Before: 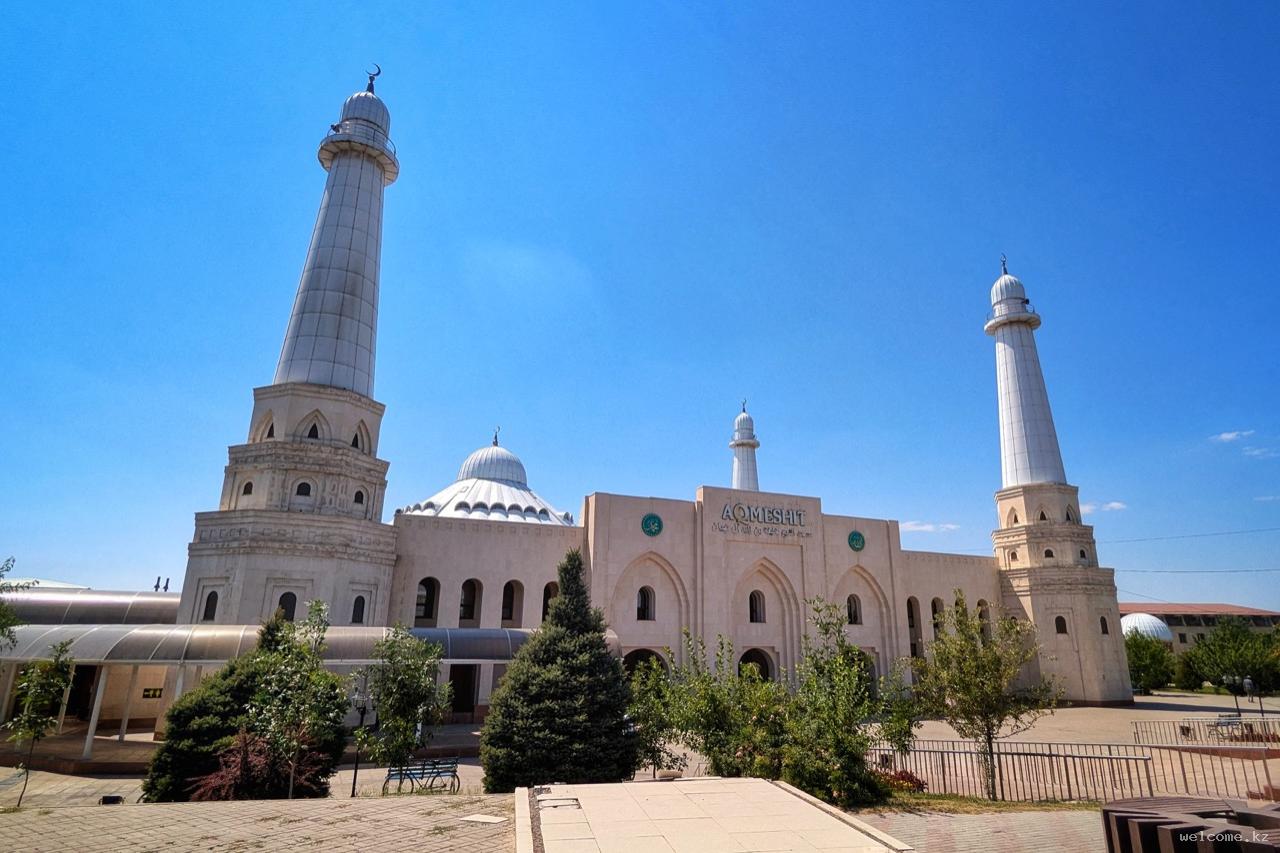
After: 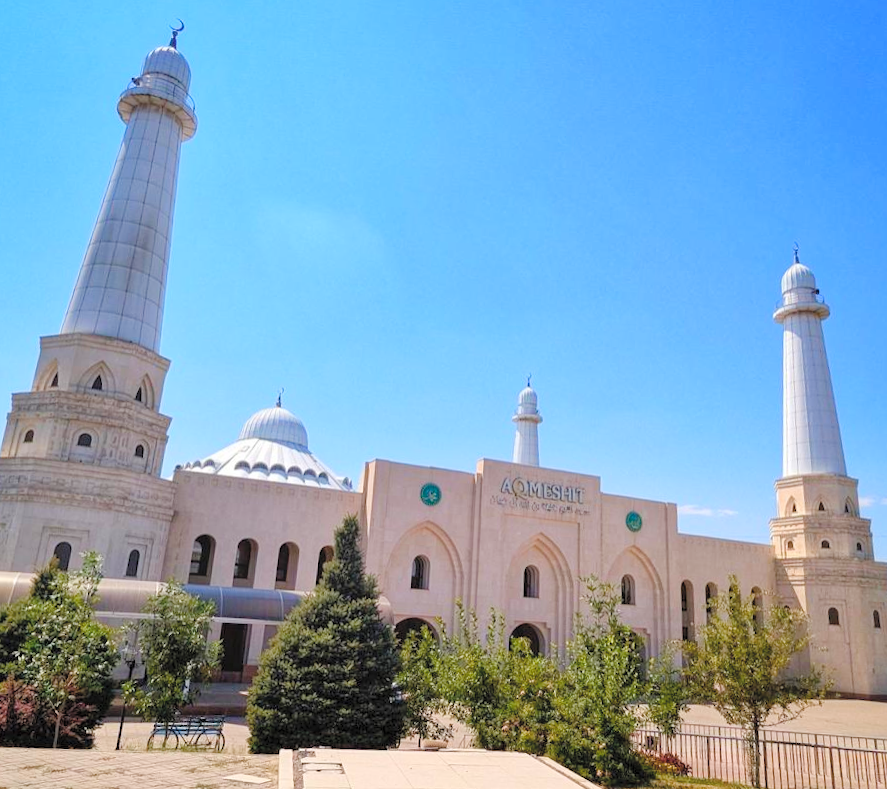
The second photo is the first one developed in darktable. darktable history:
crop and rotate: angle -3.09°, left 14.253%, top 0.026%, right 10.888%, bottom 0.057%
color balance rgb: linear chroma grading › global chroma 0.859%, perceptual saturation grading › global saturation 20%, perceptual saturation grading › highlights -50.219%, perceptual saturation grading › shadows 30.028%, global vibrance 30.754%
contrast brightness saturation: brightness 0.275
